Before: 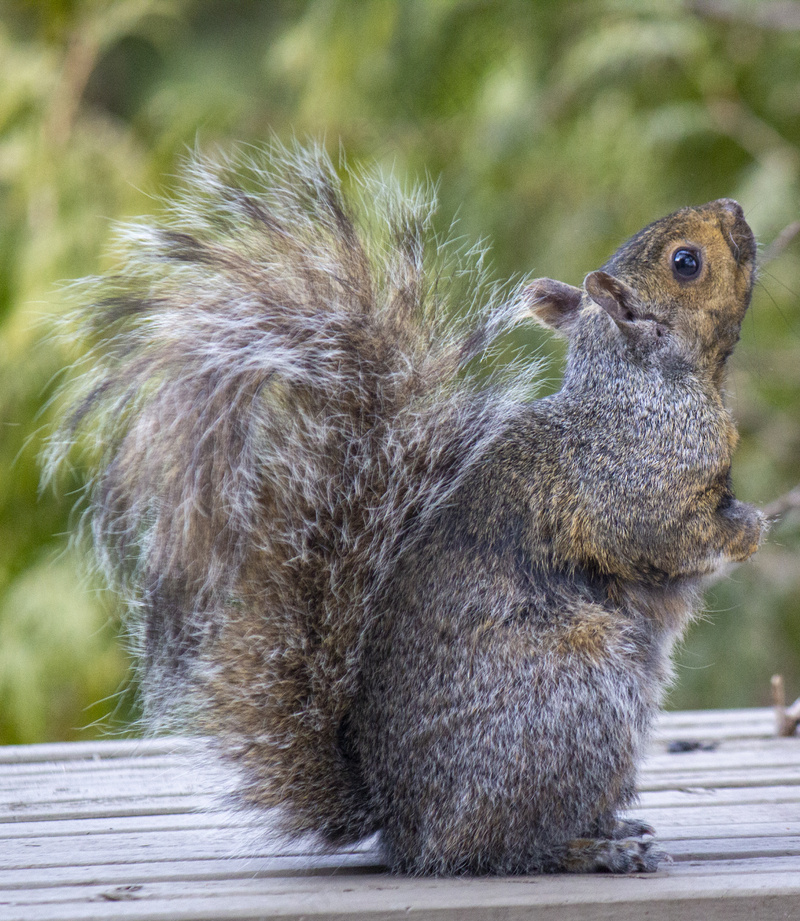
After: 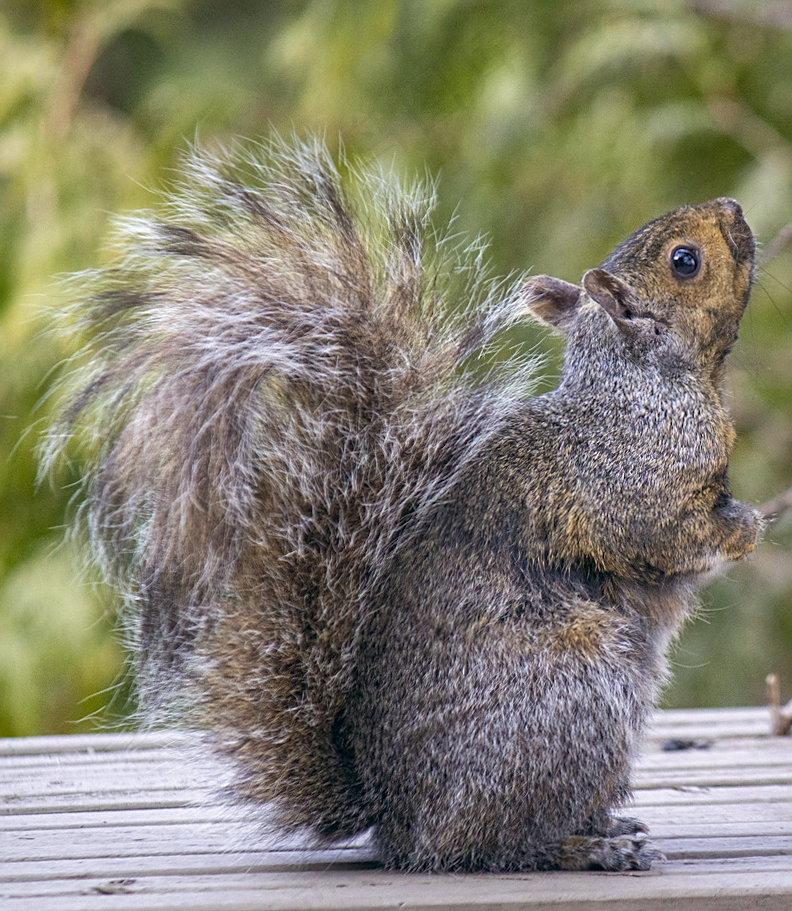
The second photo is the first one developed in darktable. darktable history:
sharpen: on, module defaults
color balance: lift [1, 0.998, 1.001, 1.002], gamma [1, 1.02, 1, 0.98], gain [1, 1.02, 1.003, 0.98]
crop and rotate: angle -0.5°
